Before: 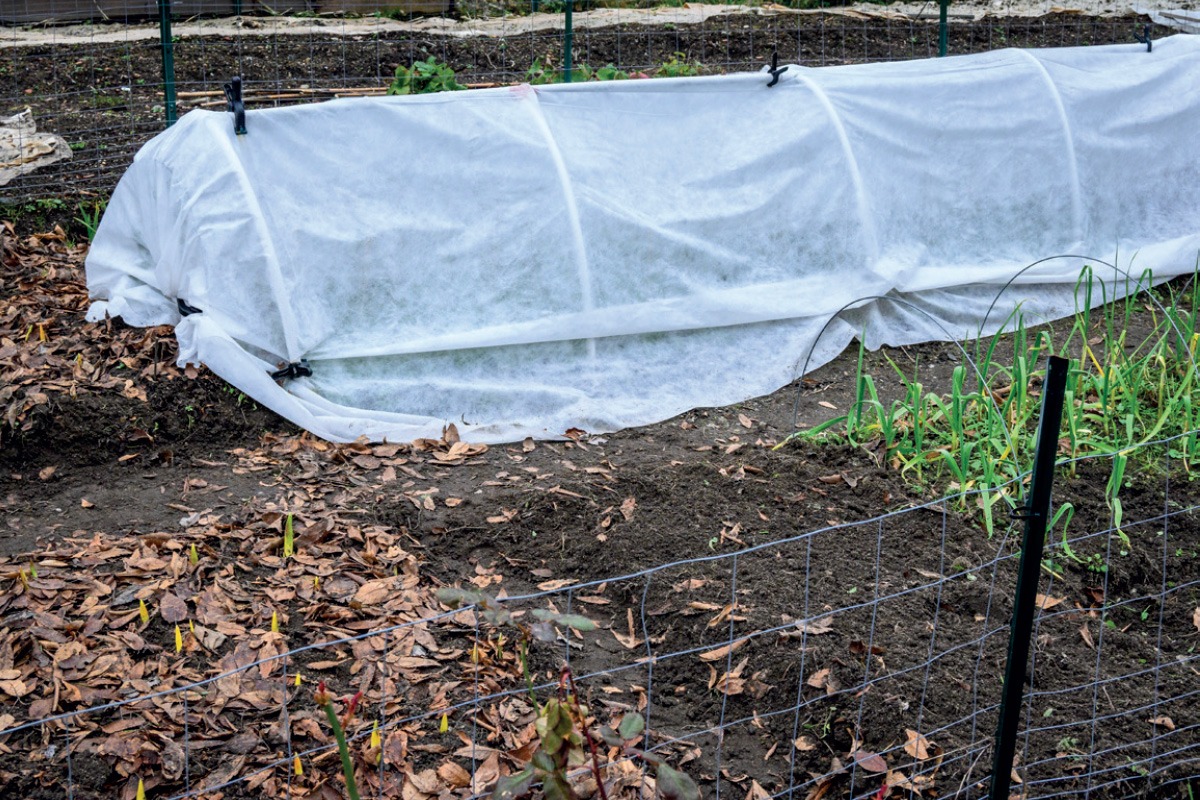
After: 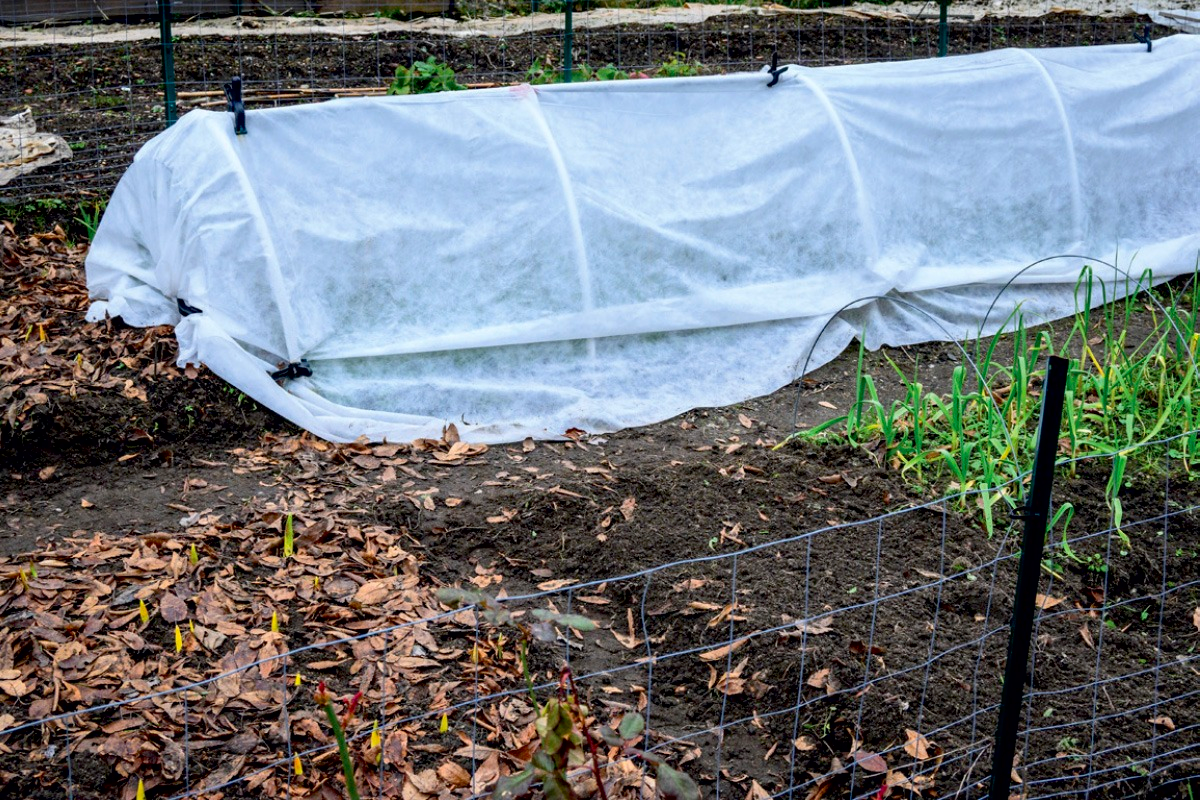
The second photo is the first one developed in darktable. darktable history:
exposure: black level correction 0.009, compensate highlight preservation false
contrast brightness saturation: contrast 0.076, saturation 0.203
